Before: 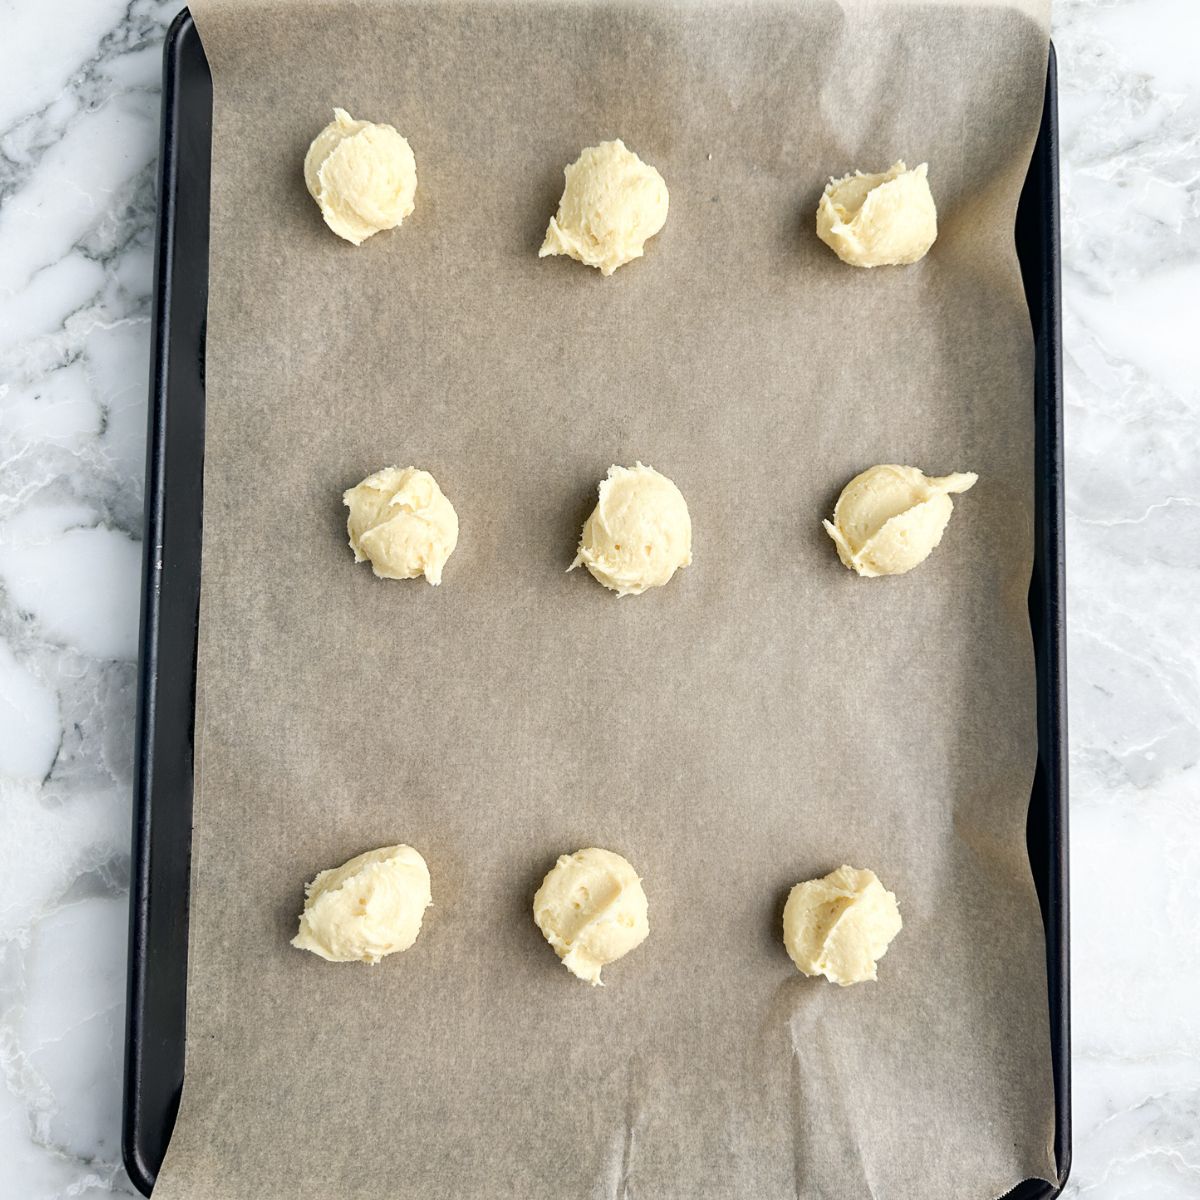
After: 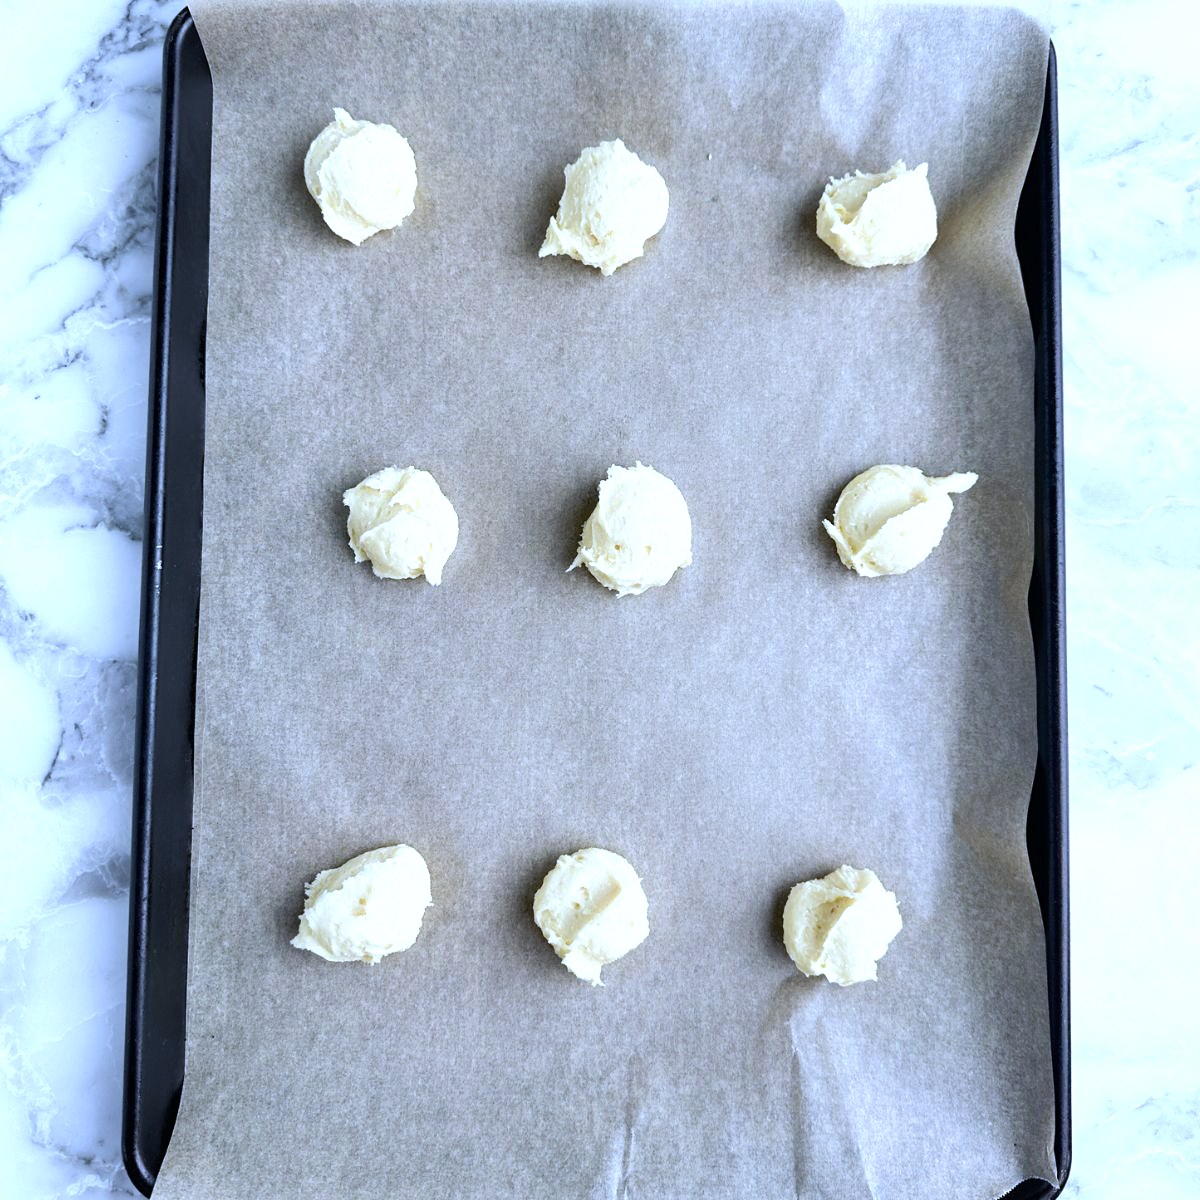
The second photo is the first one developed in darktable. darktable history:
white balance: red 0.871, blue 1.249
tone equalizer: -8 EV -0.417 EV, -7 EV -0.389 EV, -6 EV -0.333 EV, -5 EV -0.222 EV, -3 EV 0.222 EV, -2 EV 0.333 EV, -1 EV 0.389 EV, +0 EV 0.417 EV, edges refinement/feathering 500, mask exposure compensation -1.57 EV, preserve details no
